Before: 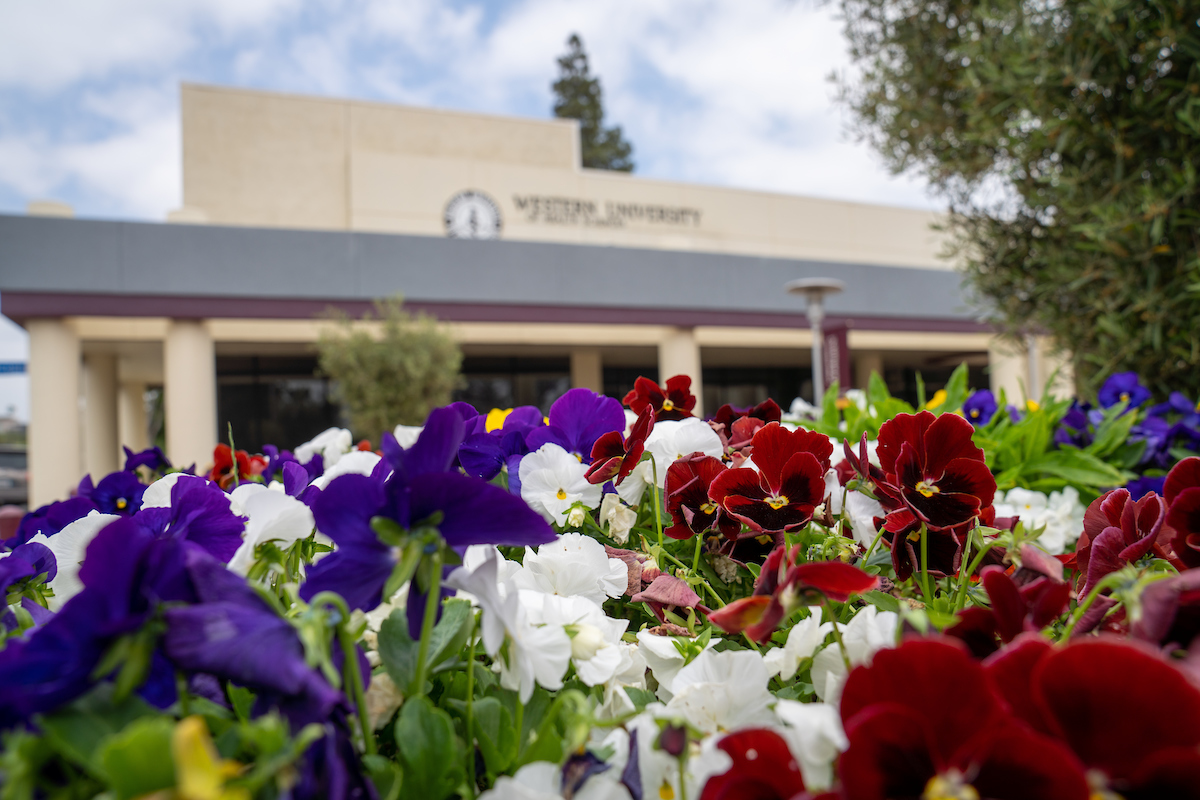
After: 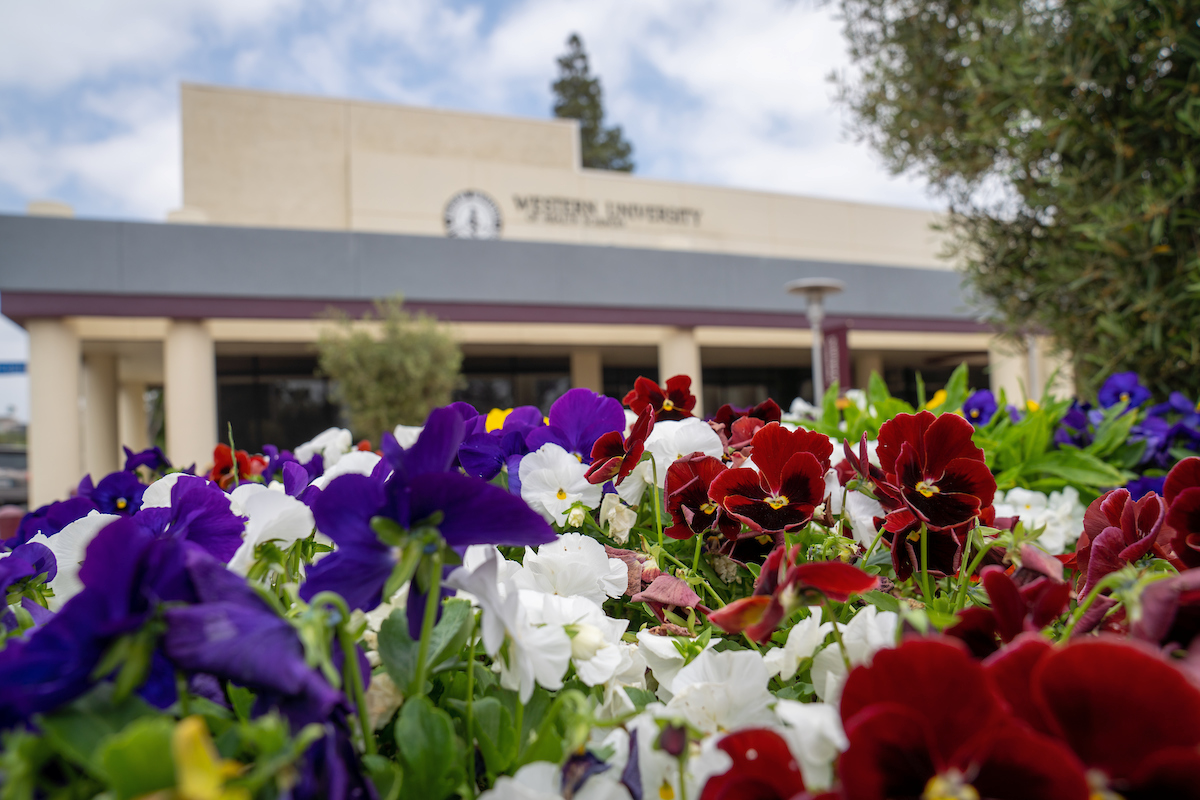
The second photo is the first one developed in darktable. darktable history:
shadows and highlights: shadows 25.53, highlights -26.02
